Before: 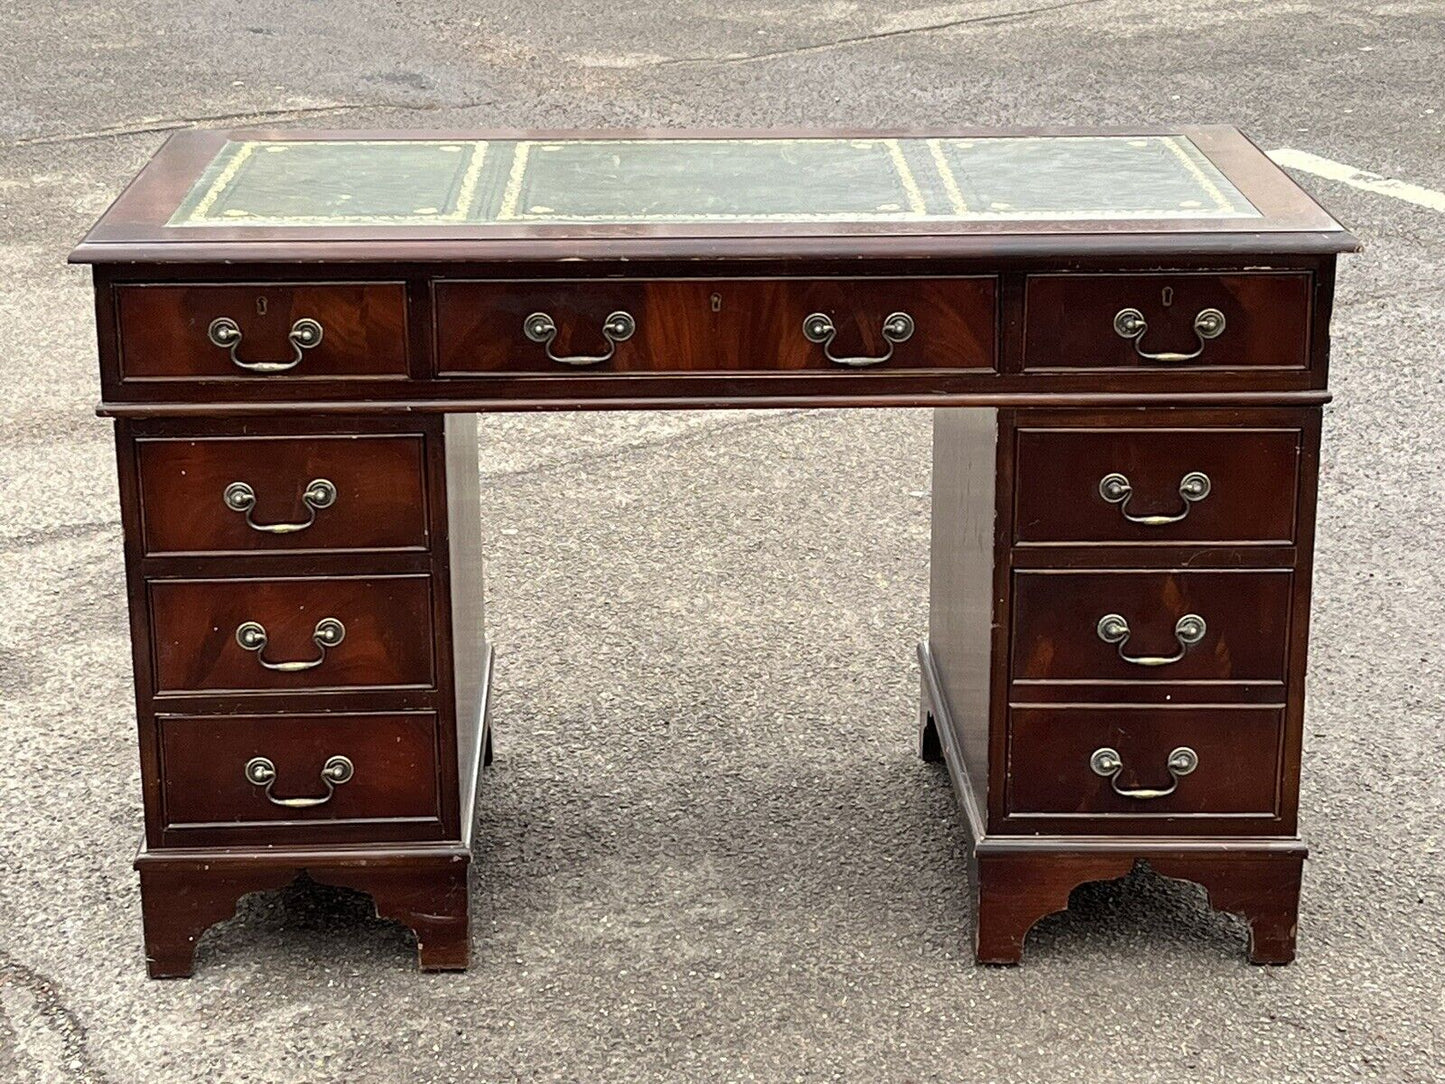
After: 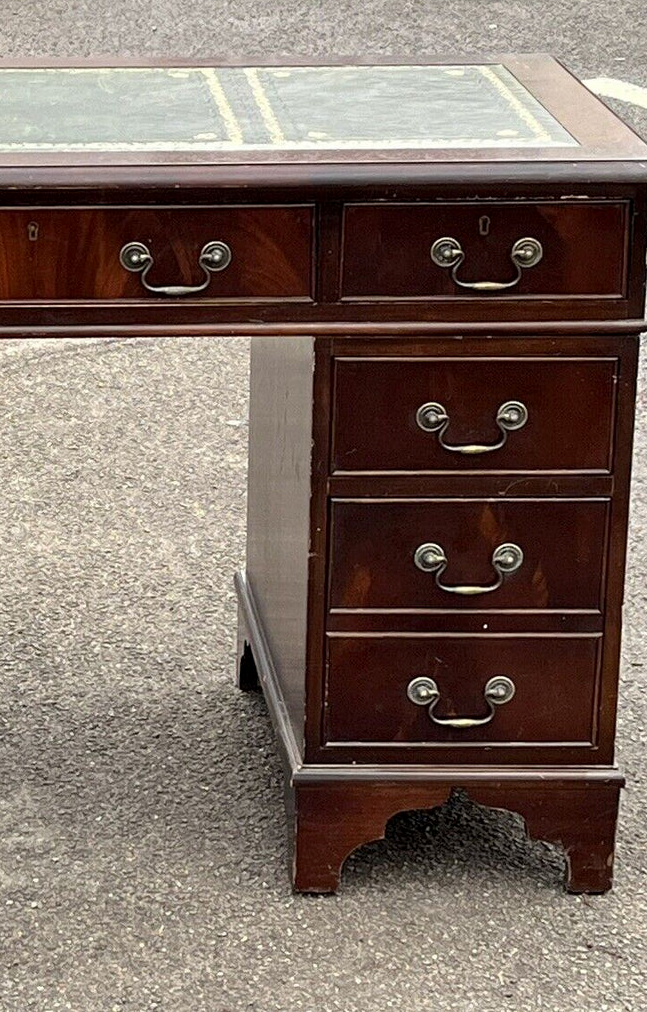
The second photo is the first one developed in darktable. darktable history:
crop: left 47.317%, top 6.639%, right 7.884%
exposure: black level correction 0.001, compensate highlight preservation false
